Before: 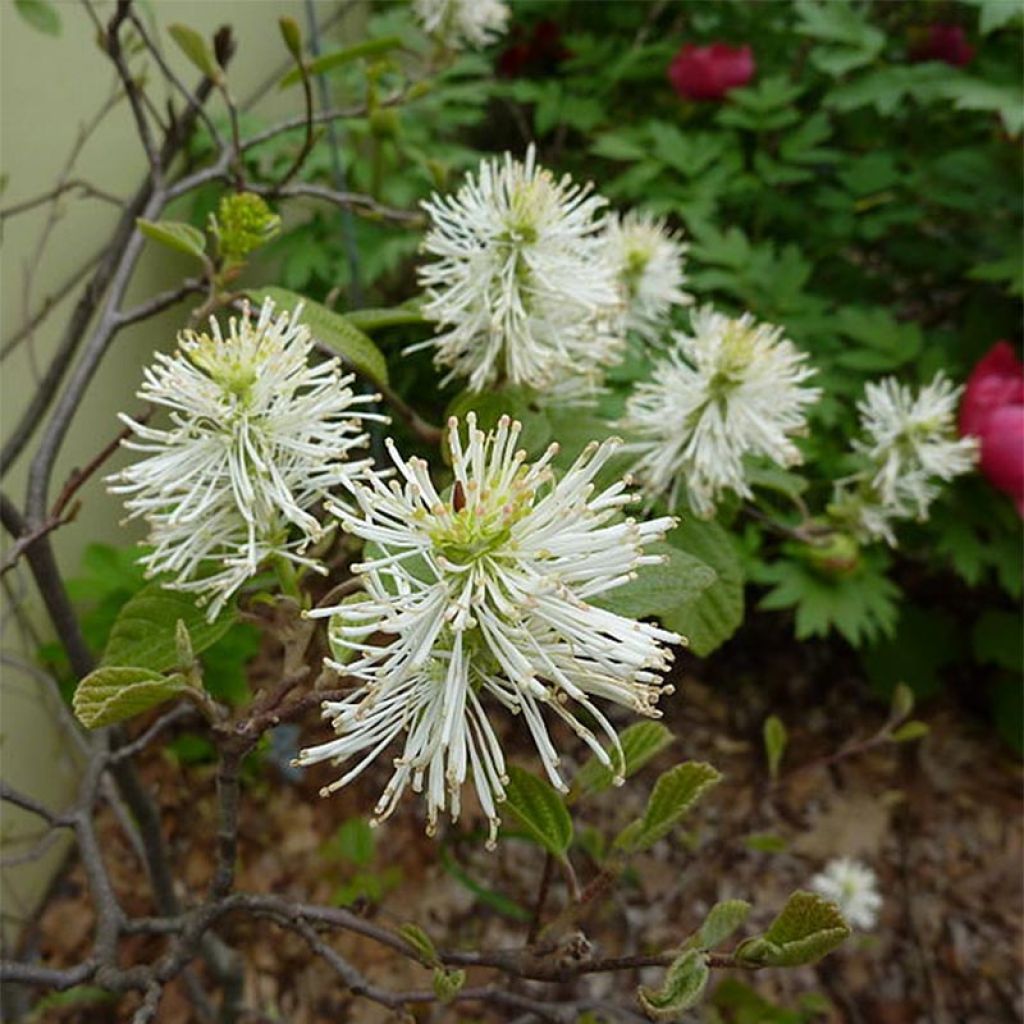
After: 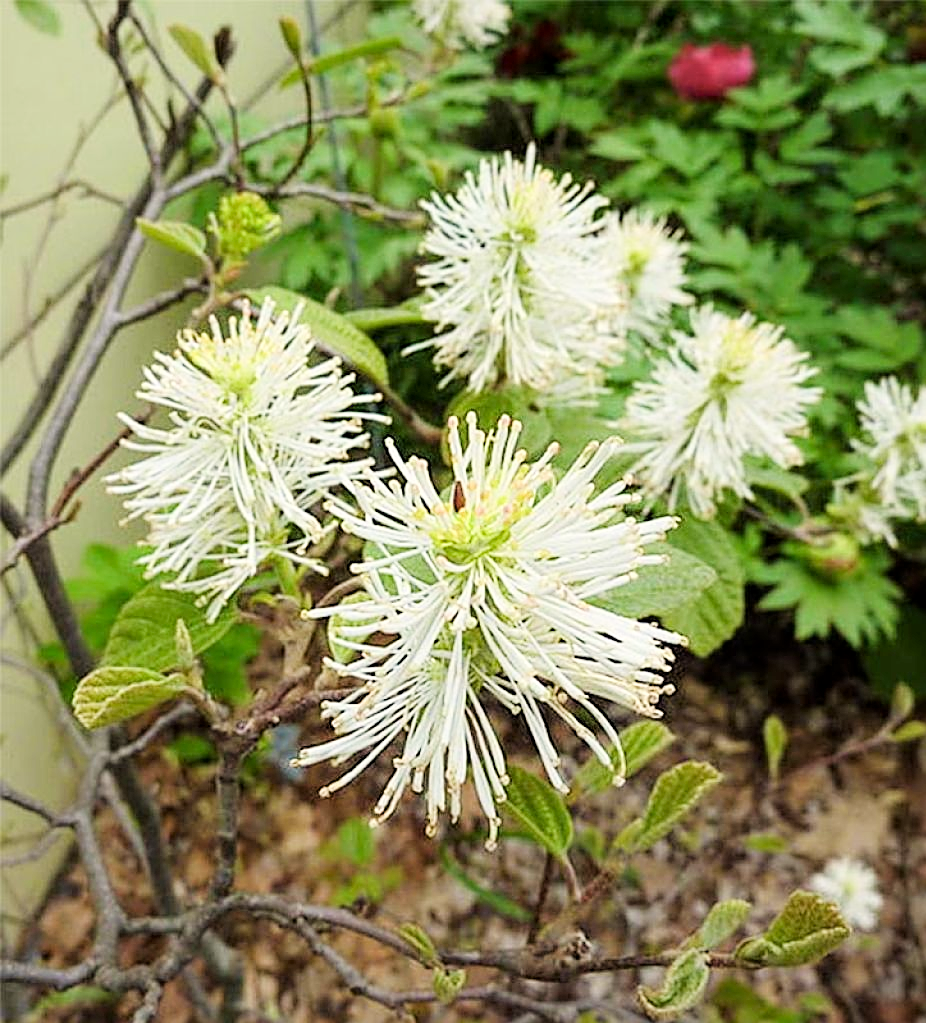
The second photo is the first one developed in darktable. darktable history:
crop: right 9.475%, bottom 0.048%
color zones: curves: ch0 [(0, 0.558) (0.143, 0.559) (0.286, 0.529) (0.429, 0.505) (0.571, 0.5) (0.714, 0.5) (0.857, 0.5) (1, 0.558)]; ch1 [(0, 0.469) (0.01, 0.469) (0.12, 0.446) (0.248, 0.469) (0.5, 0.5) (0.748, 0.5) (0.99, 0.469) (1, 0.469)]
local contrast: highlights 101%, shadows 98%, detail 119%, midtone range 0.2
filmic rgb: black relative exposure -7.65 EV, white relative exposure 4.56 EV, threshold 2.97 EV, hardness 3.61, enable highlight reconstruction true
sharpen: amount 0.5
color correction: highlights a* 0.833, highlights b* 2.87, saturation 1.08
exposure: black level correction 0, exposure 1.384 EV, compensate highlight preservation false
